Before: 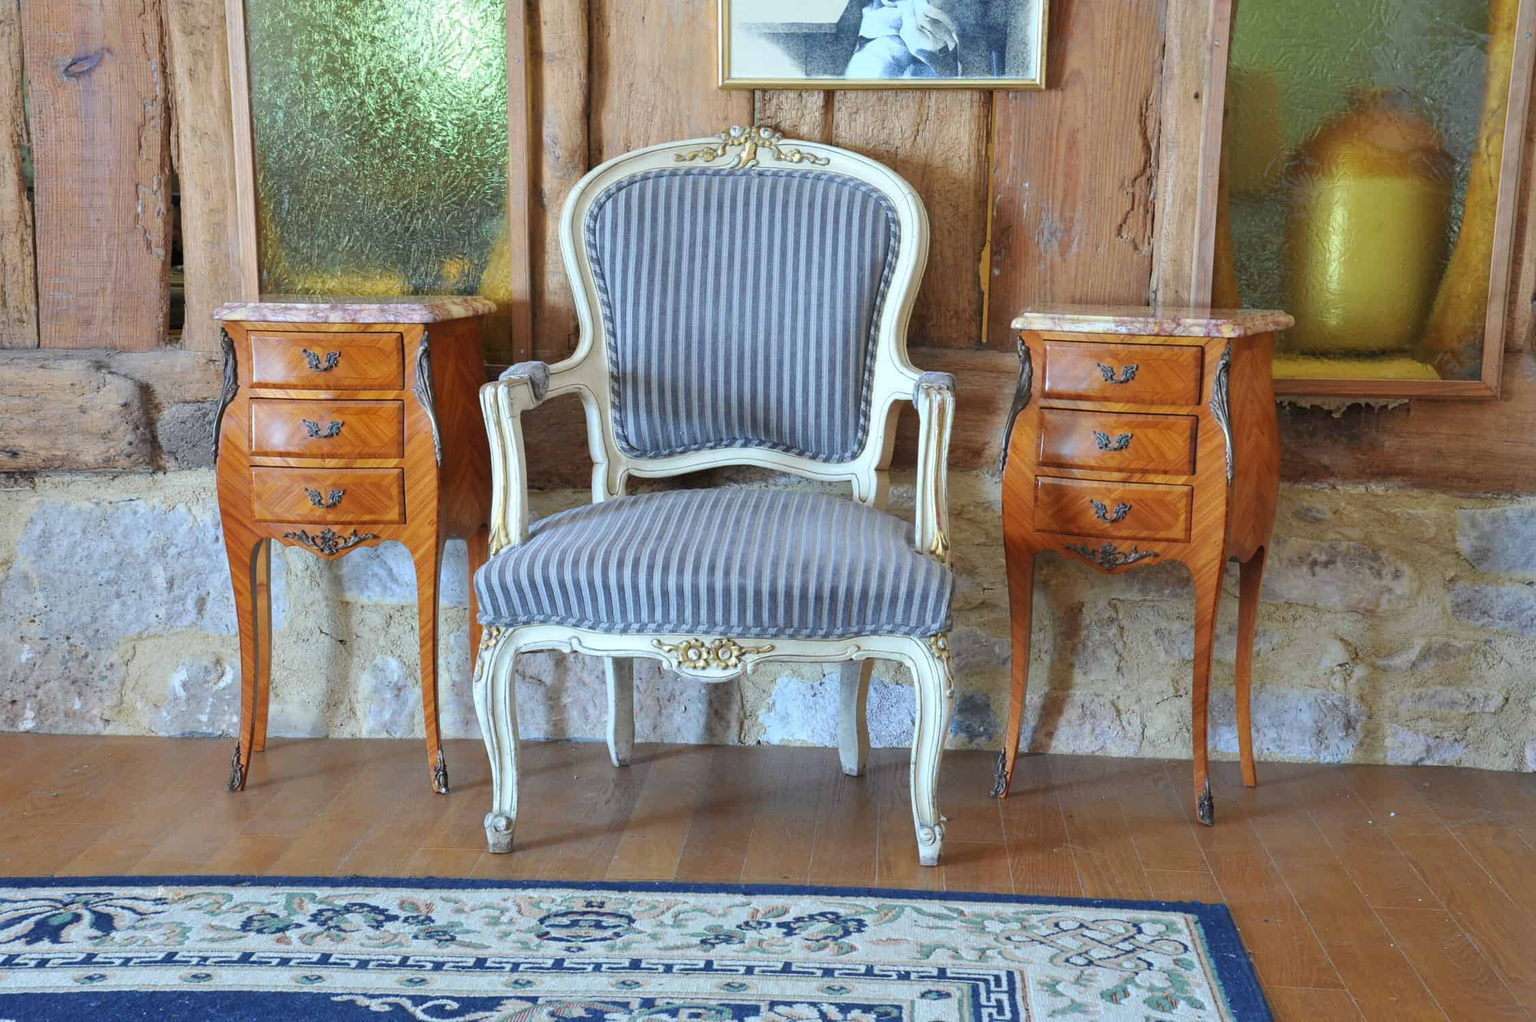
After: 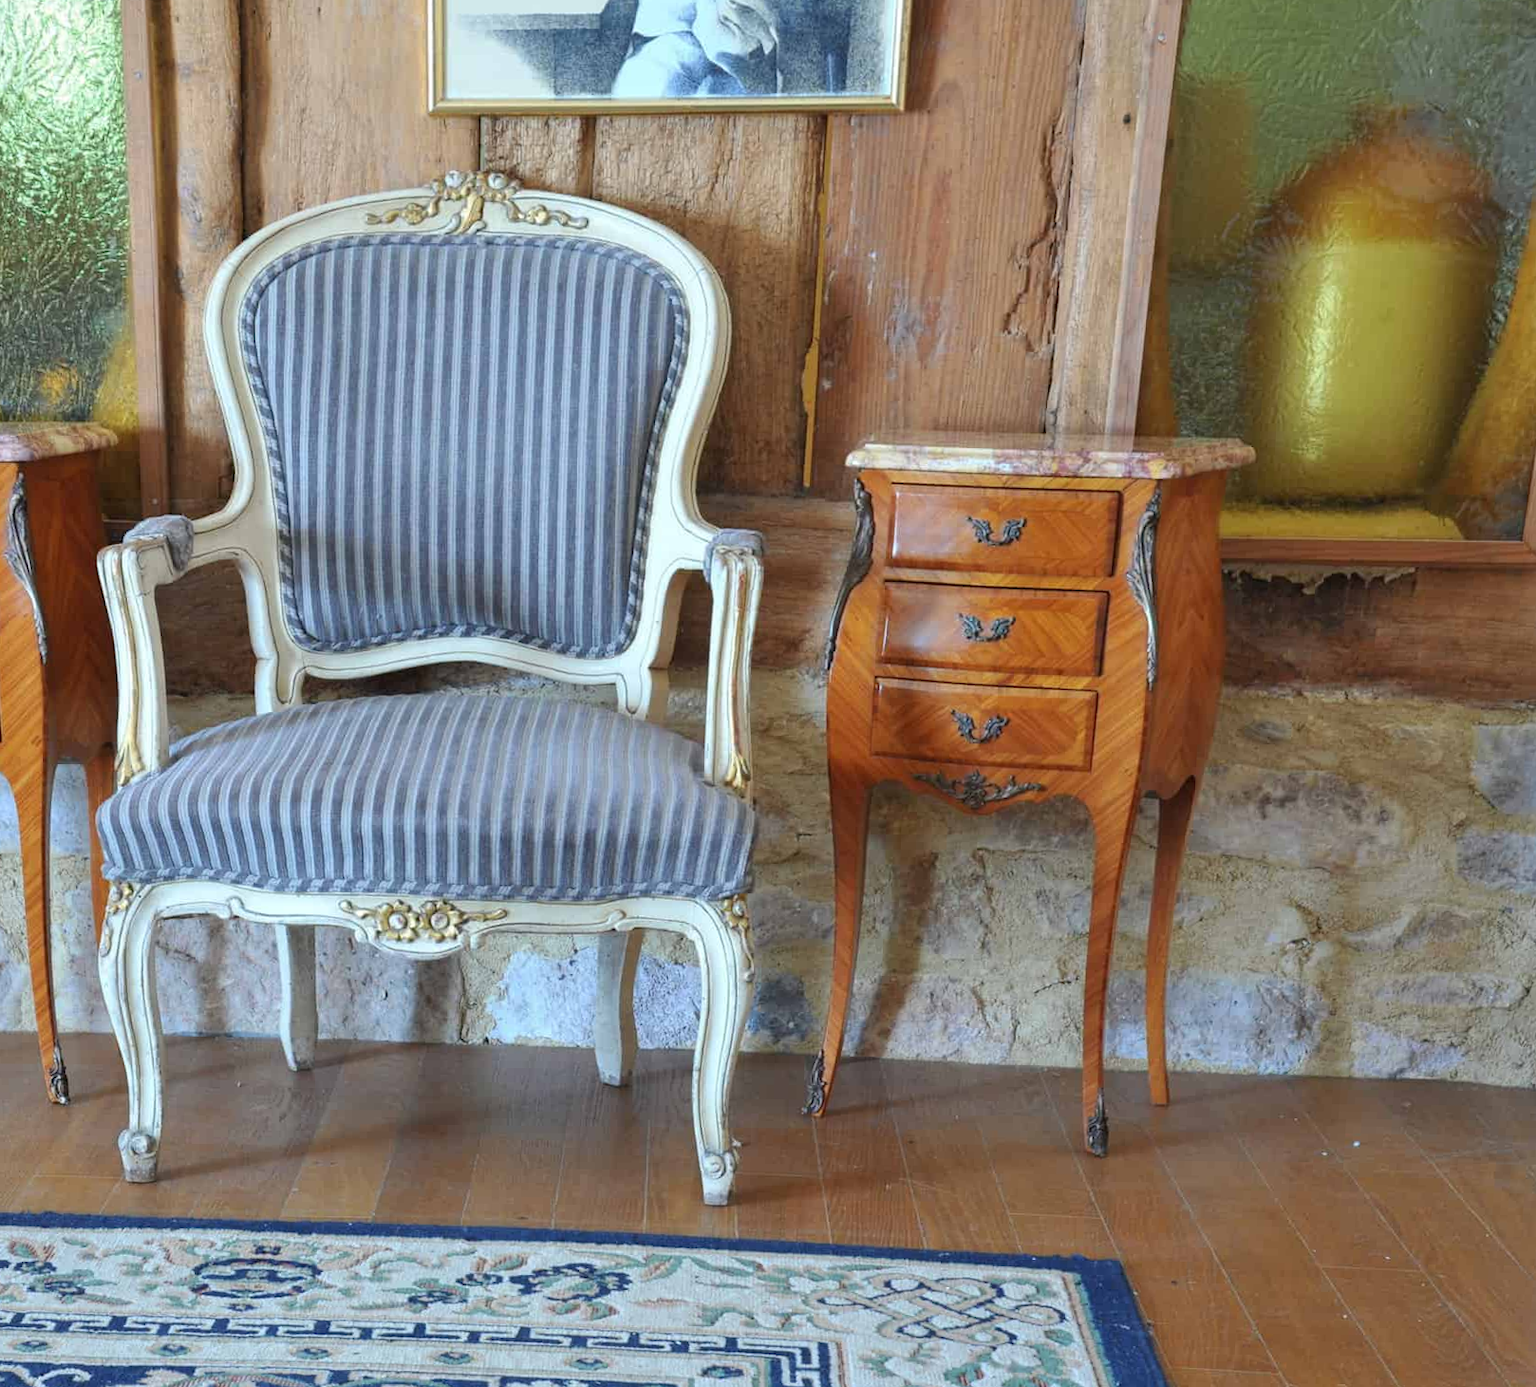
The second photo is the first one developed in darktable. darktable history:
rotate and perspective: rotation 0.074°, lens shift (vertical) 0.096, lens shift (horizontal) -0.041, crop left 0.043, crop right 0.952, crop top 0.024, crop bottom 0.979
crop and rotate: left 24.6%
